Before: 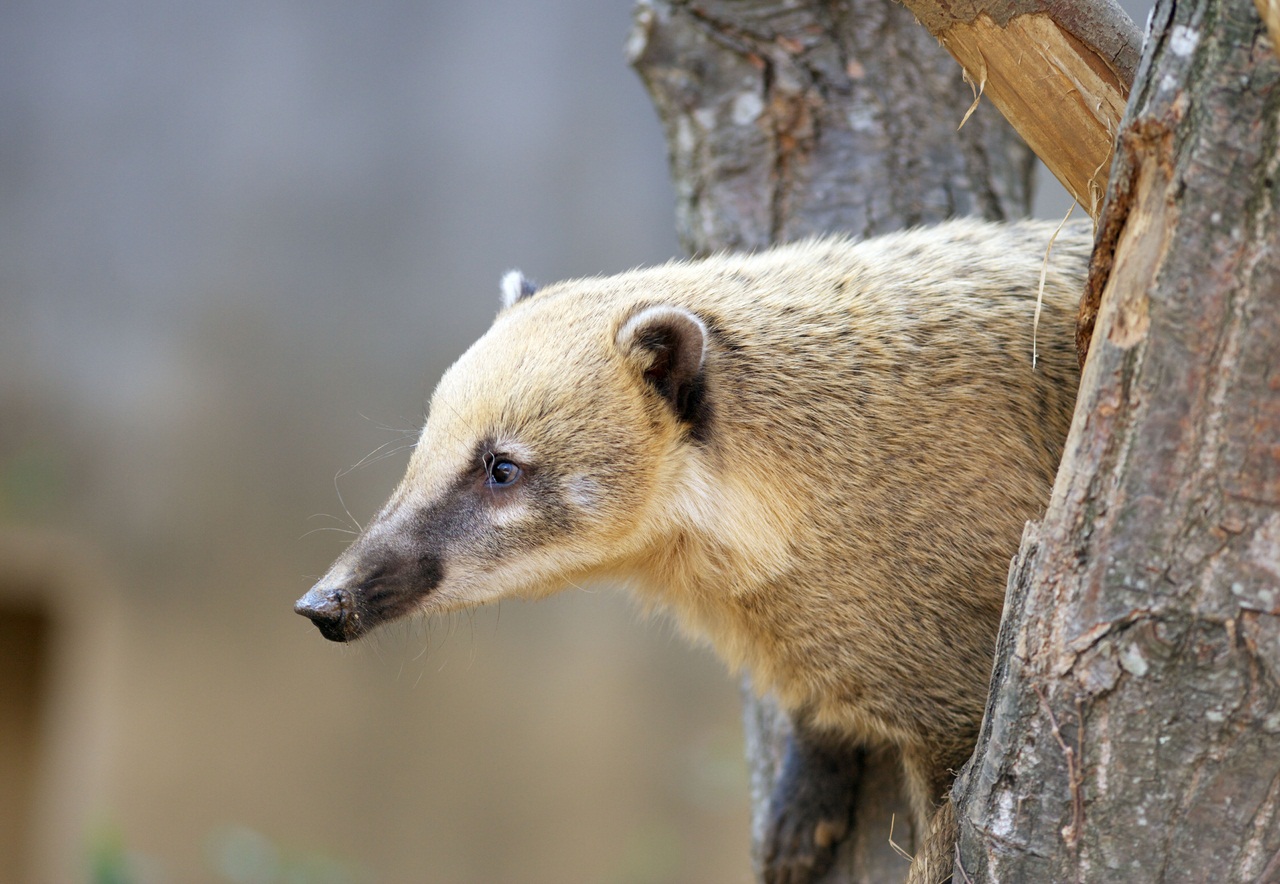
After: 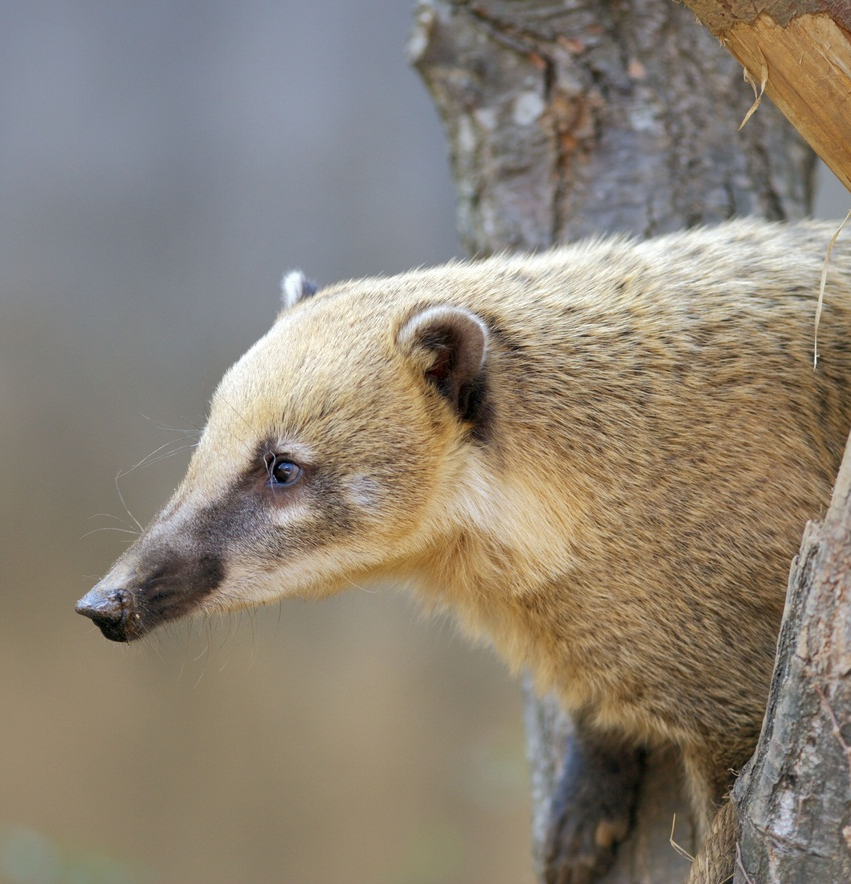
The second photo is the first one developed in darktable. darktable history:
crop: left 17.162%, right 16.342%
shadows and highlights: highlights -59.73
